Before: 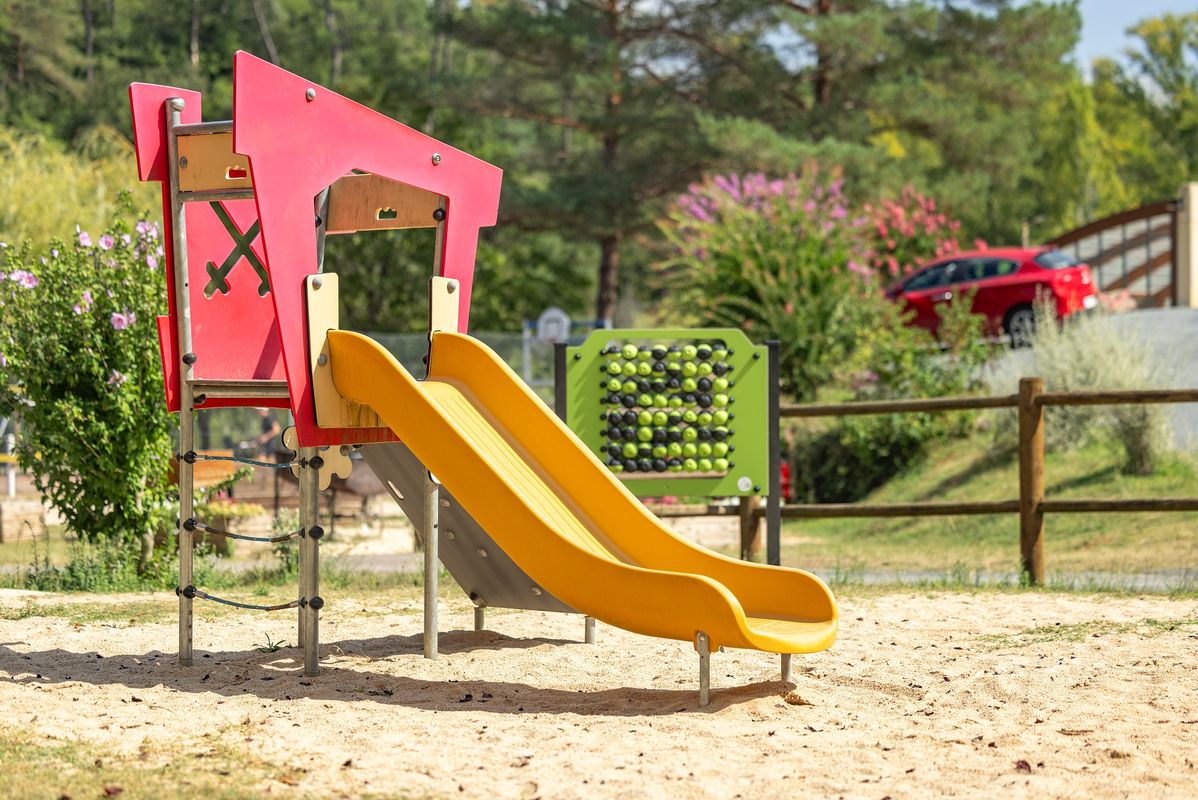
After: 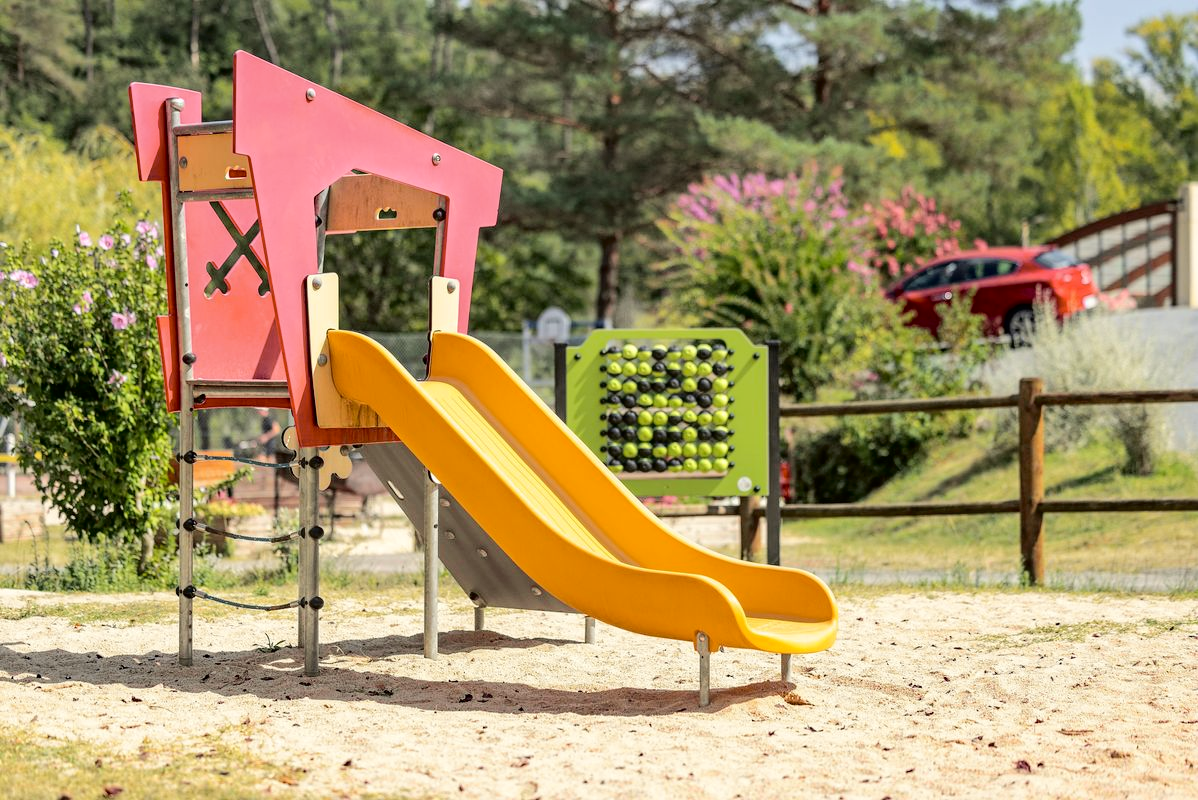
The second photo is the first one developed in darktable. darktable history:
tone curve: curves: ch0 [(0.003, 0) (0.066, 0.017) (0.163, 0.09) (0.264, 0.238) (0.395, 0.421) (0.517, 0.575) (0.633, 0.687) (0.791, 0.814) (1, 1)]; ch1 [(0, 0) (0.149, 0.17) (0.327, 0.339) (0.39, 0.403) (0.456, 0.463) (0.501, 0.502) (0.512, 0.507) (0.53, 0.533) (0.575, 0.592) (0.671, 0.655) (0.729, 0.679) (1, 1)]; ch2 [(0, 0) (0.337, 0.382) (0.464, 0.47) (0.501, 0.502) (0.527, 0.532) (0.563, 0.555) (0.615, 0.61) (0.663, 0.68) (1, 1)], color space Lab, independent channels, preserve colors none
